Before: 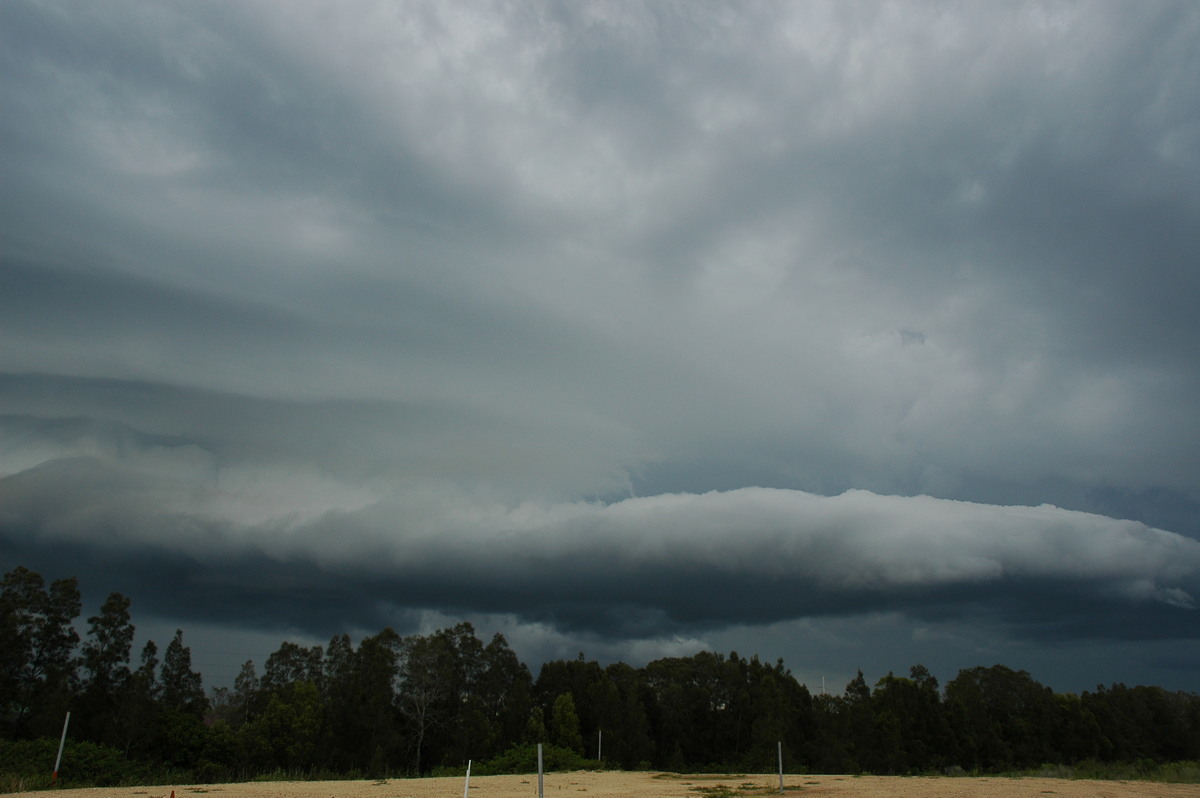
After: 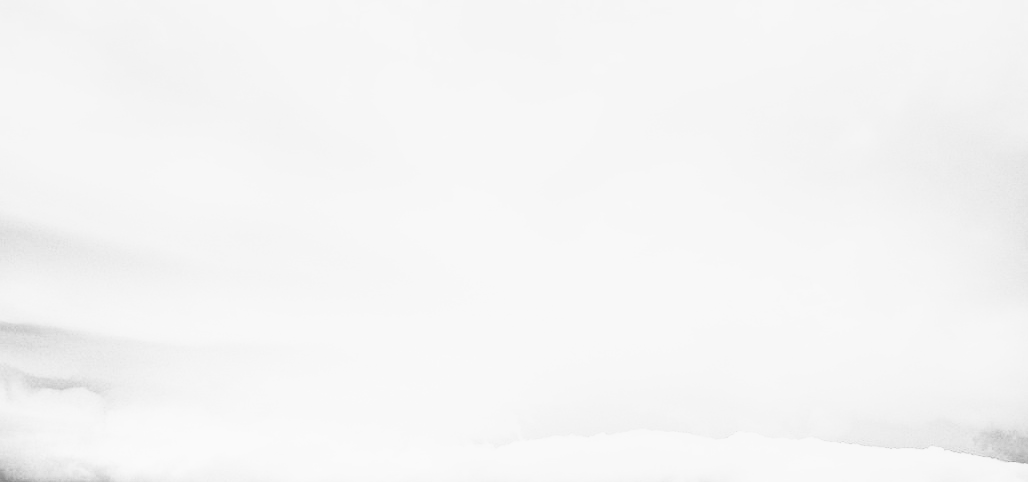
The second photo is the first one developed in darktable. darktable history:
exposure: black level correction 0, exposure 1.45 EV, compensate exposure bias true, compensate highlight preservation false
crop and rotate: left 9.345%, top 7.22%, right 4.982%, bottom 32.331%
monochrome: on, module defaults
white balance: red 0.871, blue 1.249
contrast brightness saturation: contrast 1, brightness 1, saturation 1
haze removal: strength 0.29, distance 0.25, compatibility mode true, adaptive false
